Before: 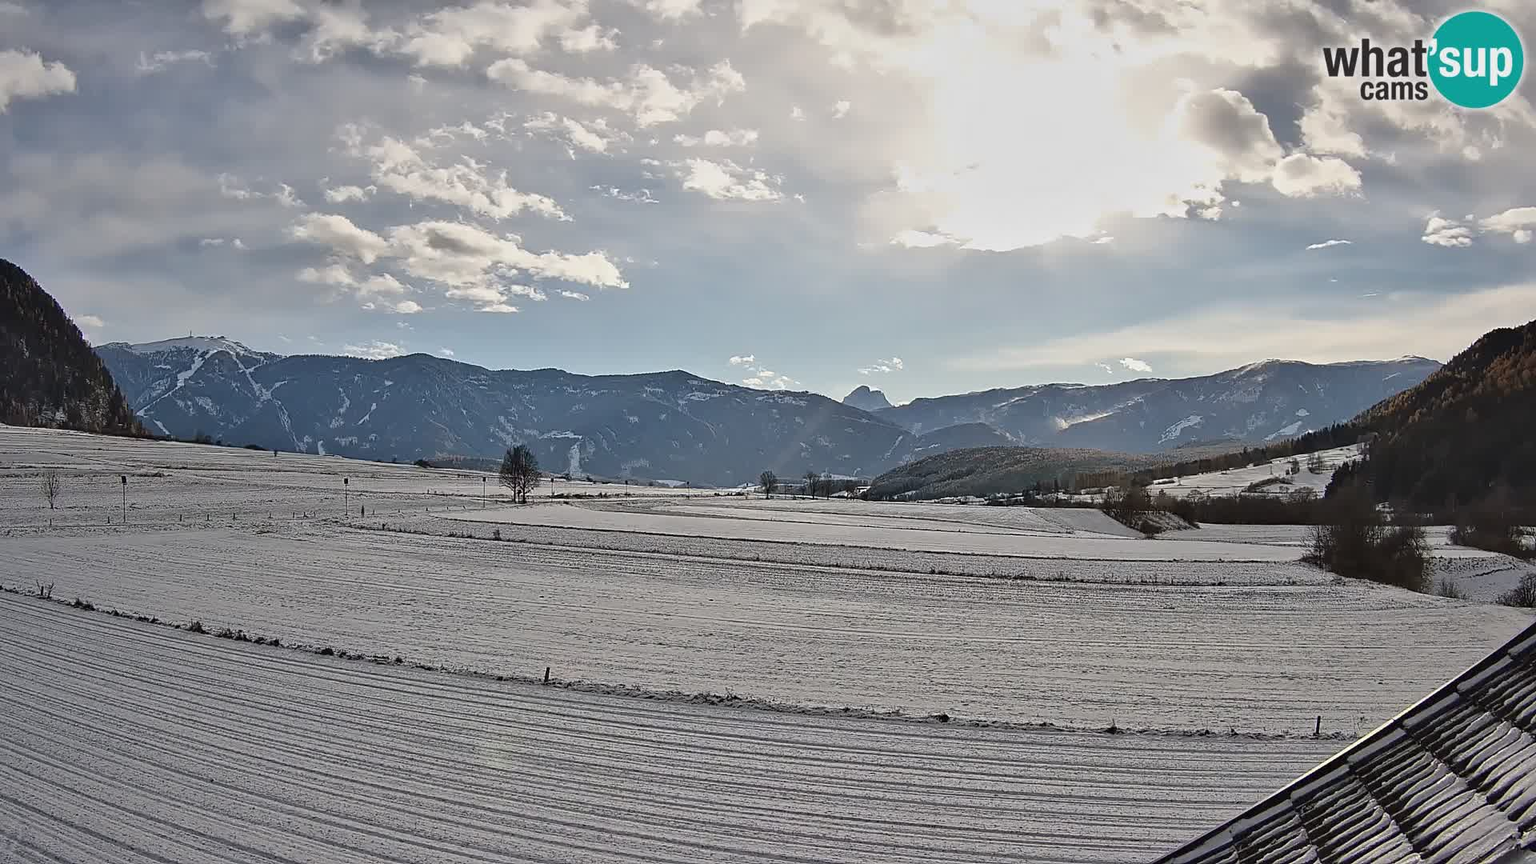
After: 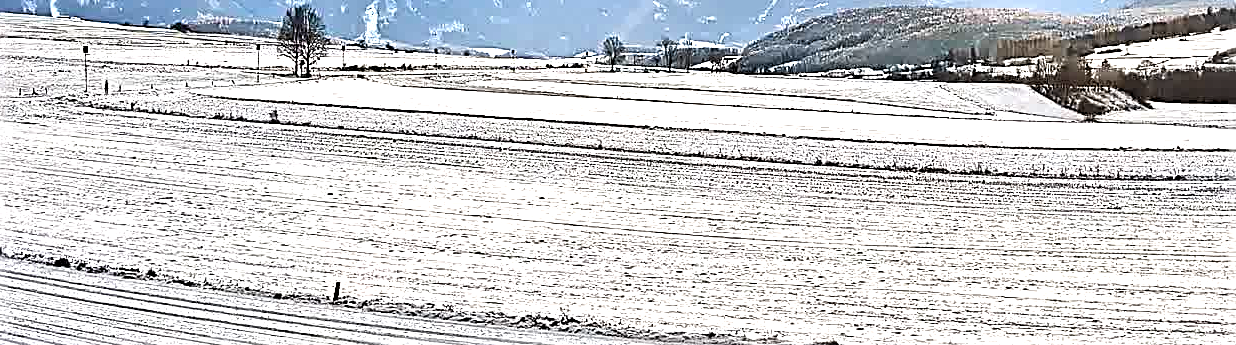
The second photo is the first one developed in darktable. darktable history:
sharpen: radius 3.025, amount 0.757
crop: left 18.091%, top 51.13%, right 17.525%, bottom 16.85%
levels: levels [0, 0.281, 0.562]
